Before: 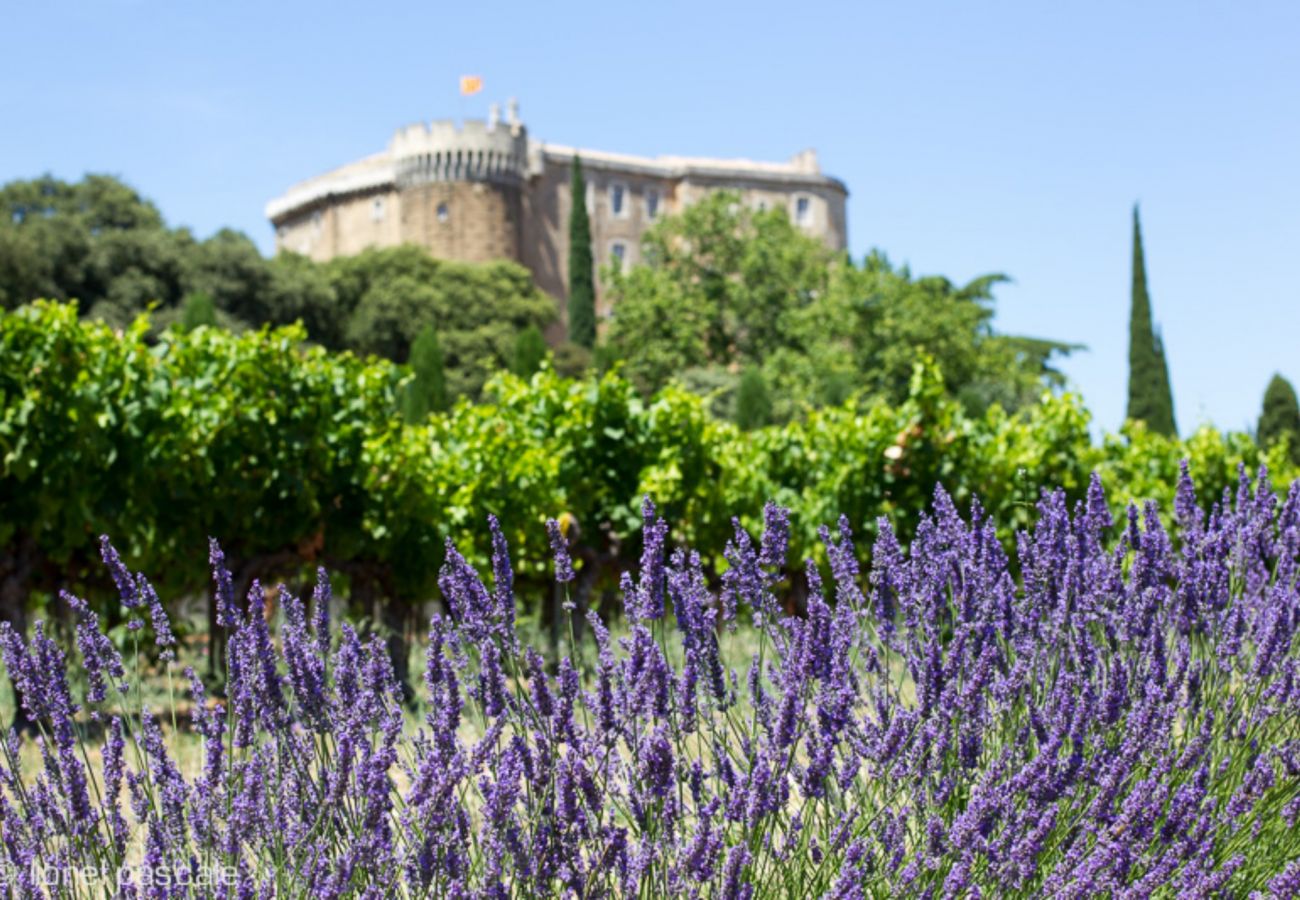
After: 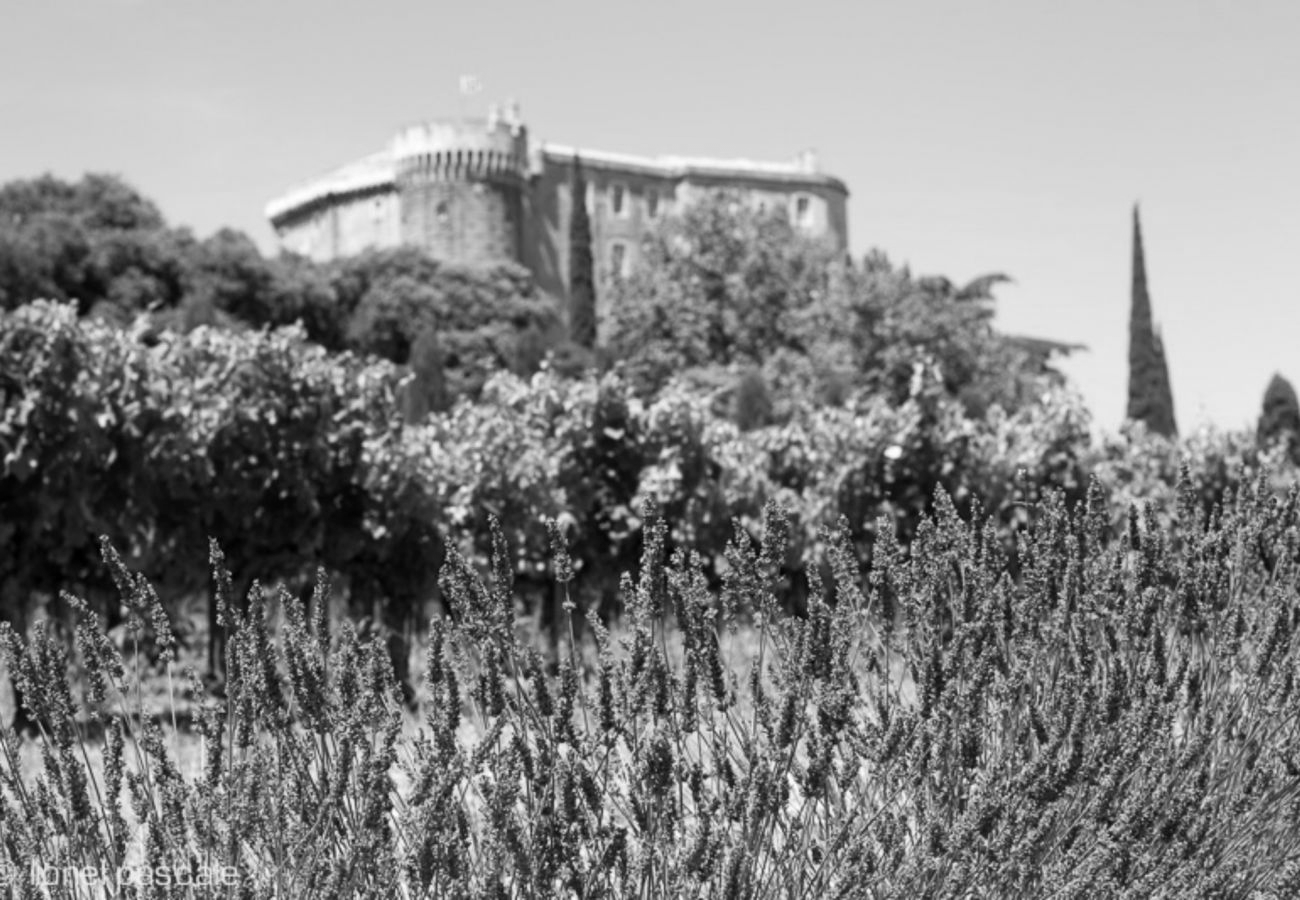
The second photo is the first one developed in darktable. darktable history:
exposure: exposure 0.02 EV, compensate highlight preservation false
monochrome: on, module defaults
